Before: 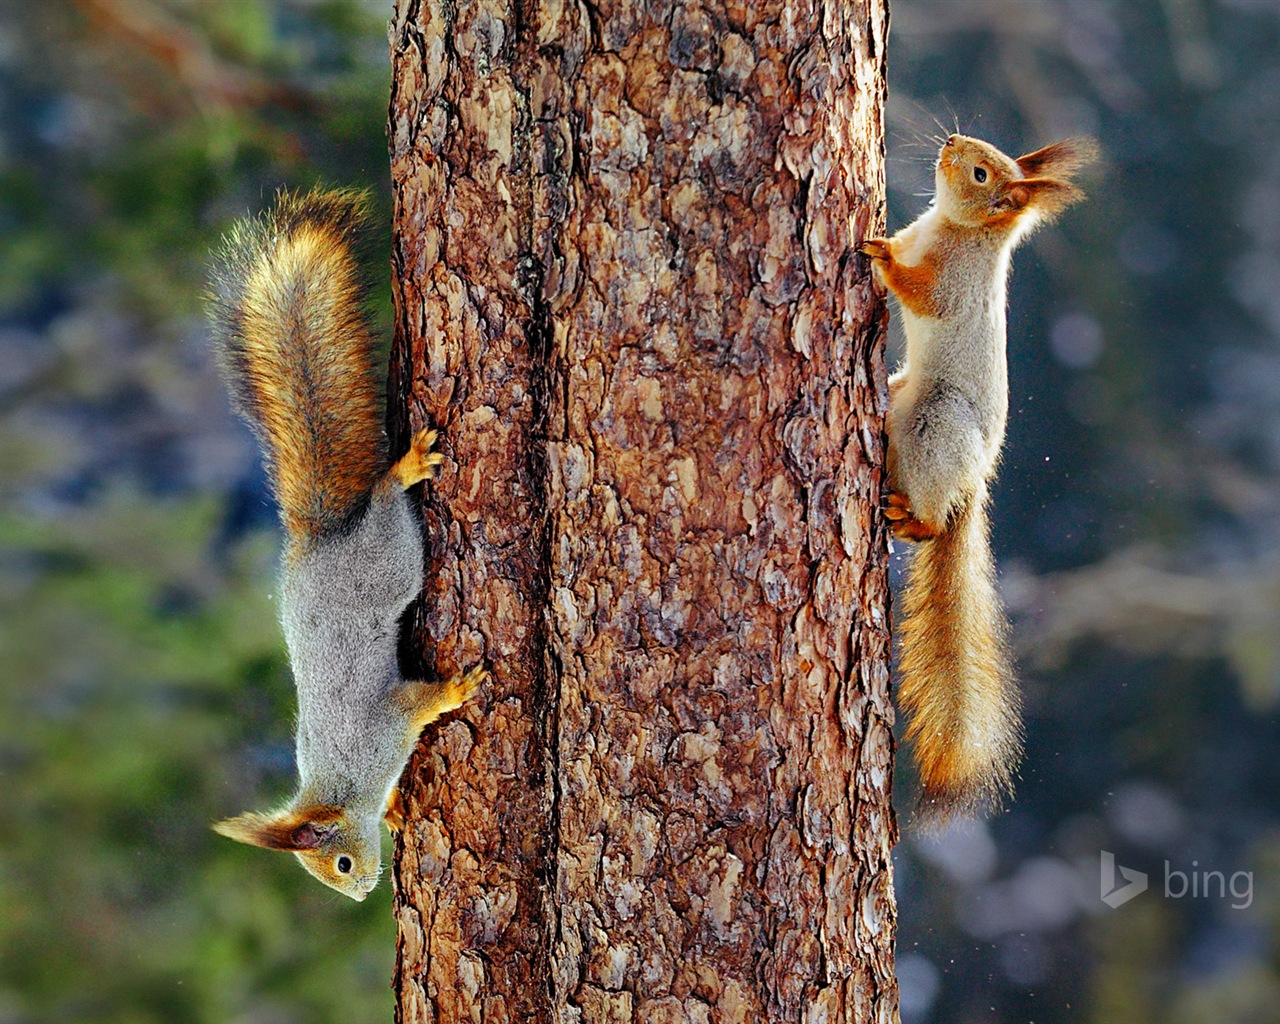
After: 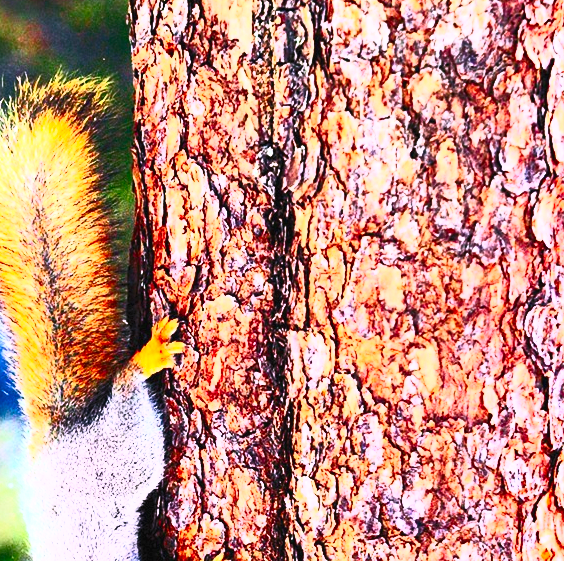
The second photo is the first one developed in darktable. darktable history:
crop: left 20.248%, top 10.86%, right 35.675%, bottom 34.321%
white balance: red 1.066, blue 1.119
contrast brightness saturation: contrast 0.83, brightness 0.59, saturation 0.59
exposure: black level correction 0, exposure 0.7 EV, compensate exposure bias true, compensate highlight preservation false
